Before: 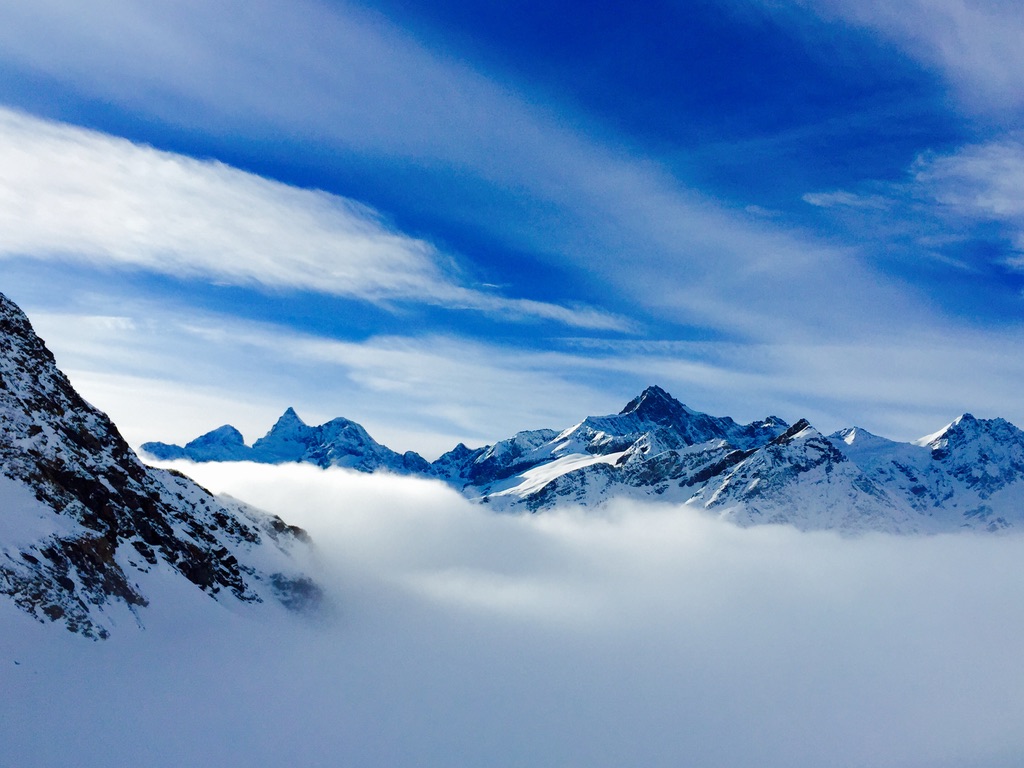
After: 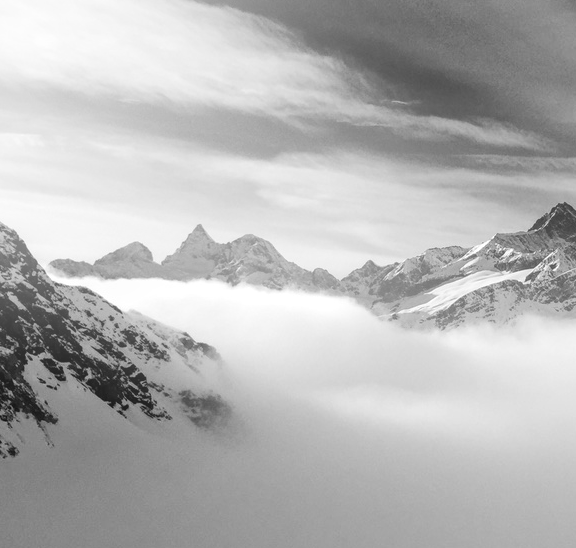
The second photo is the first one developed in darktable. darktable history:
crop: left 8.966%, top 23.852%, right 34.699%, bottom 4.703%
local contrast: detail 130%
monochrome: on, module defaults
bloom: on, module defaults
